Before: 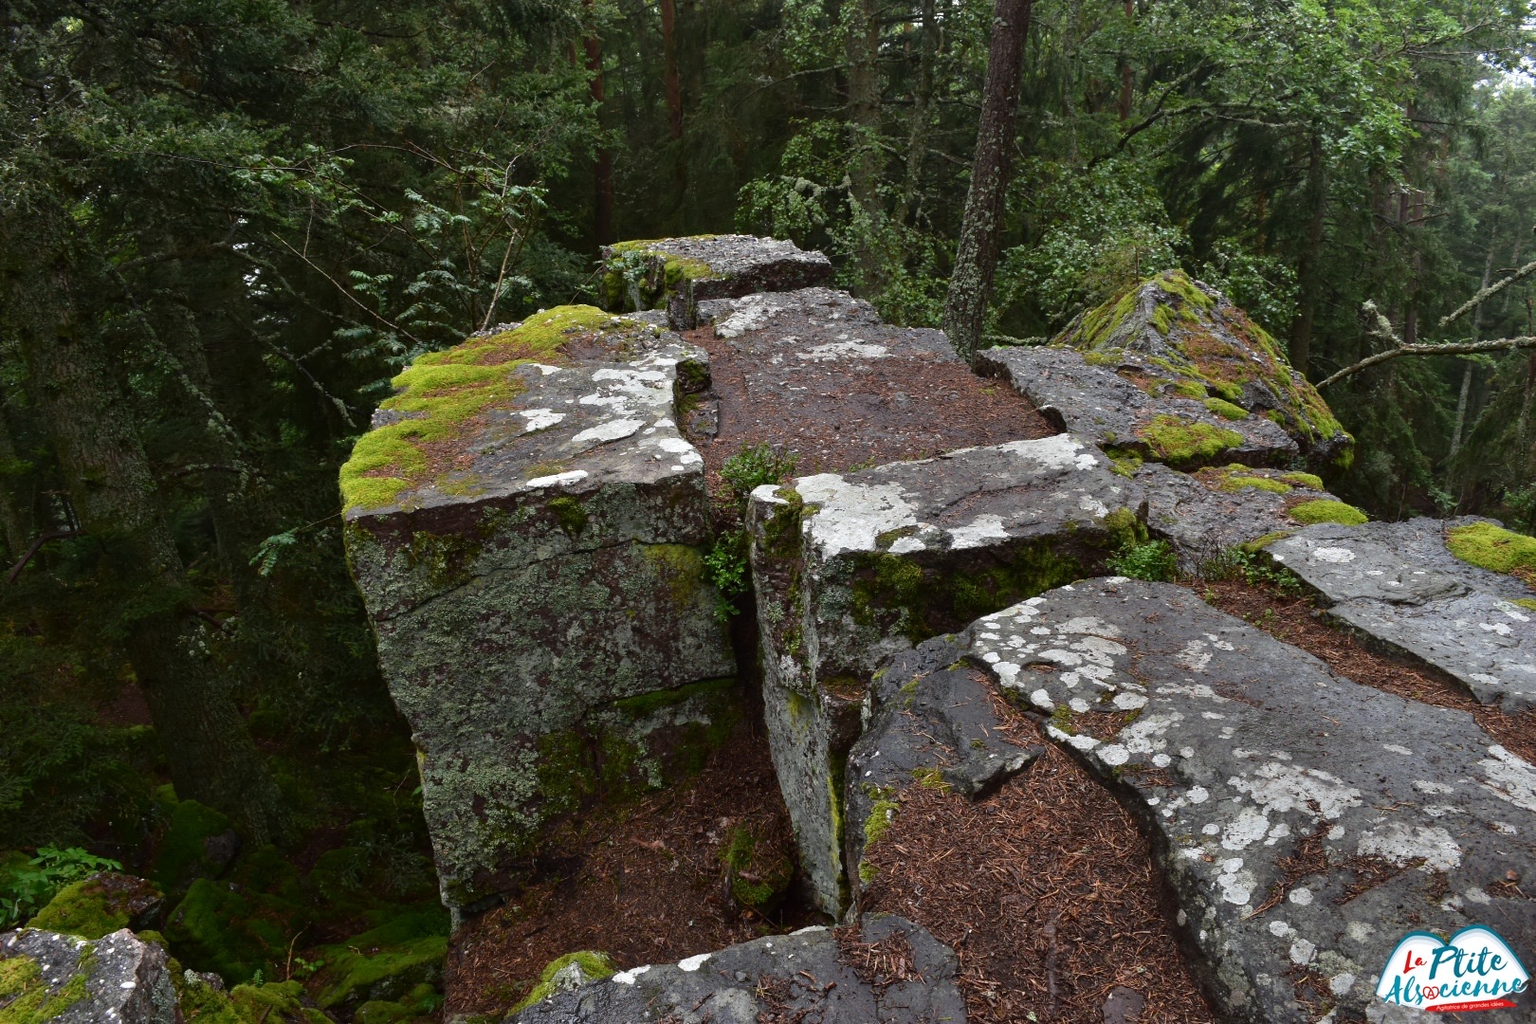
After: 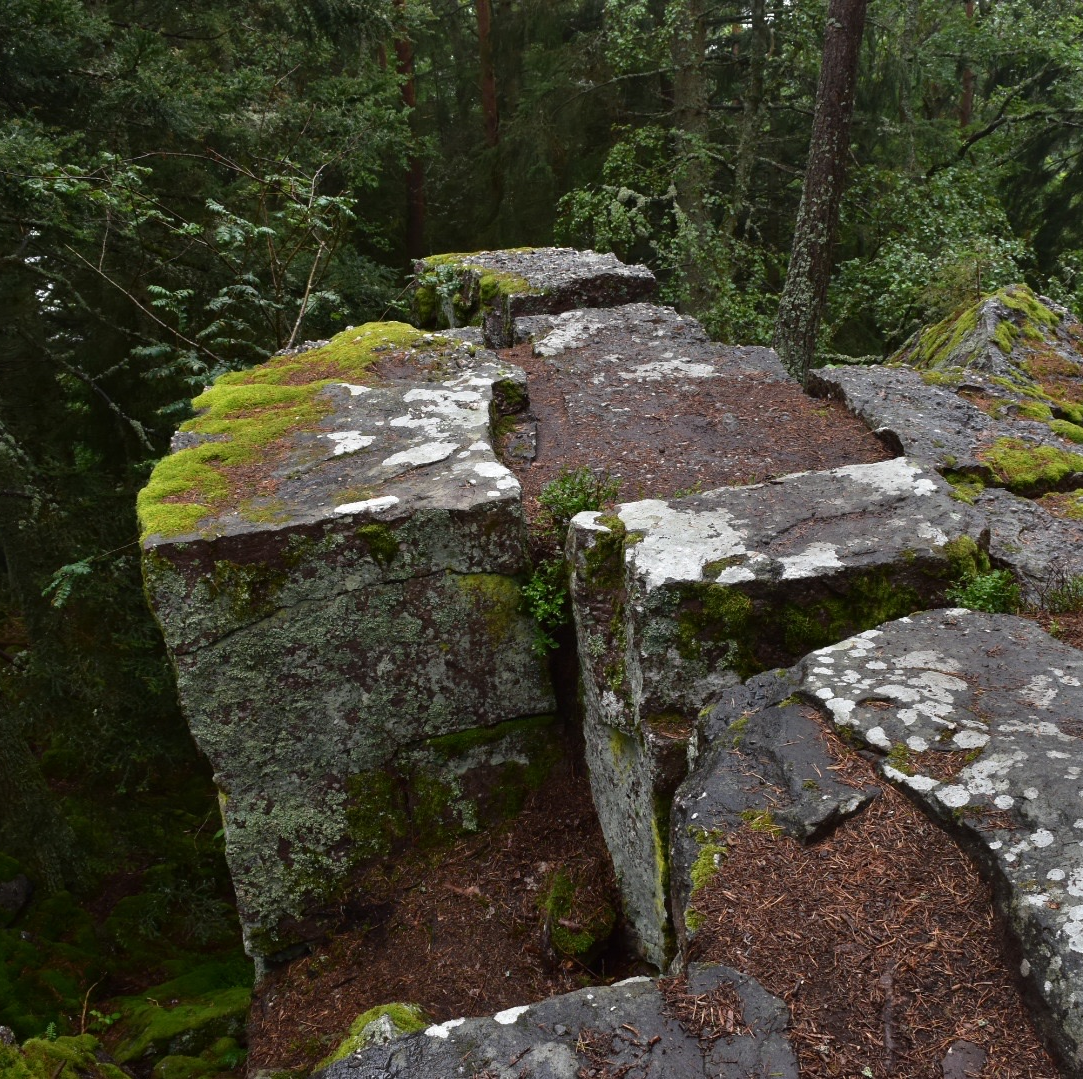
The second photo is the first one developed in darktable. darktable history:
crop and rotate: left 13.687%, right 19.445%
